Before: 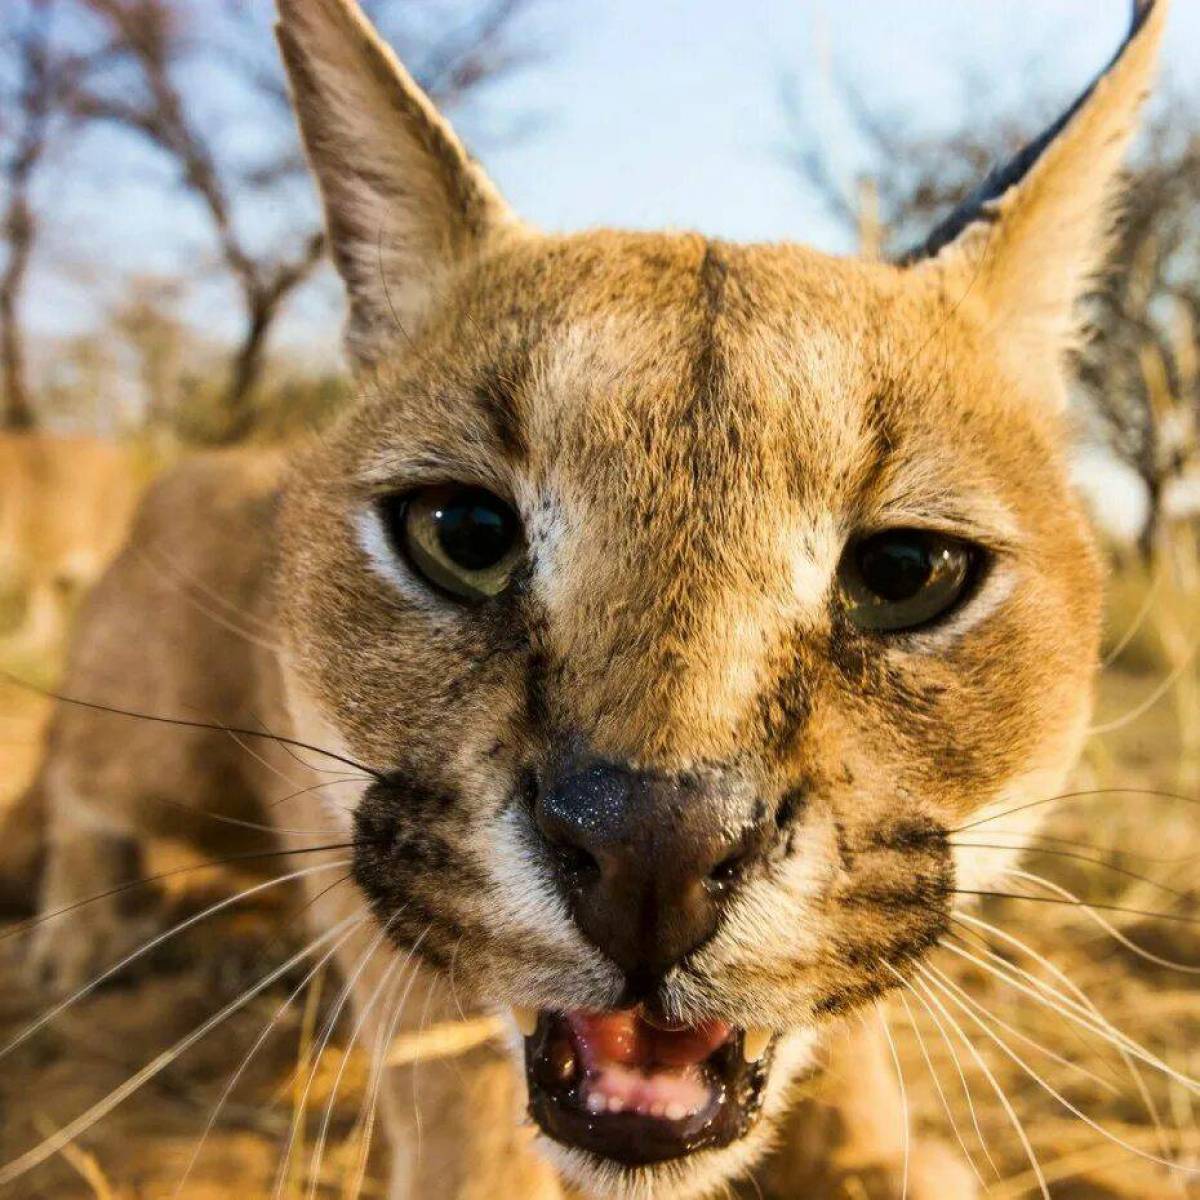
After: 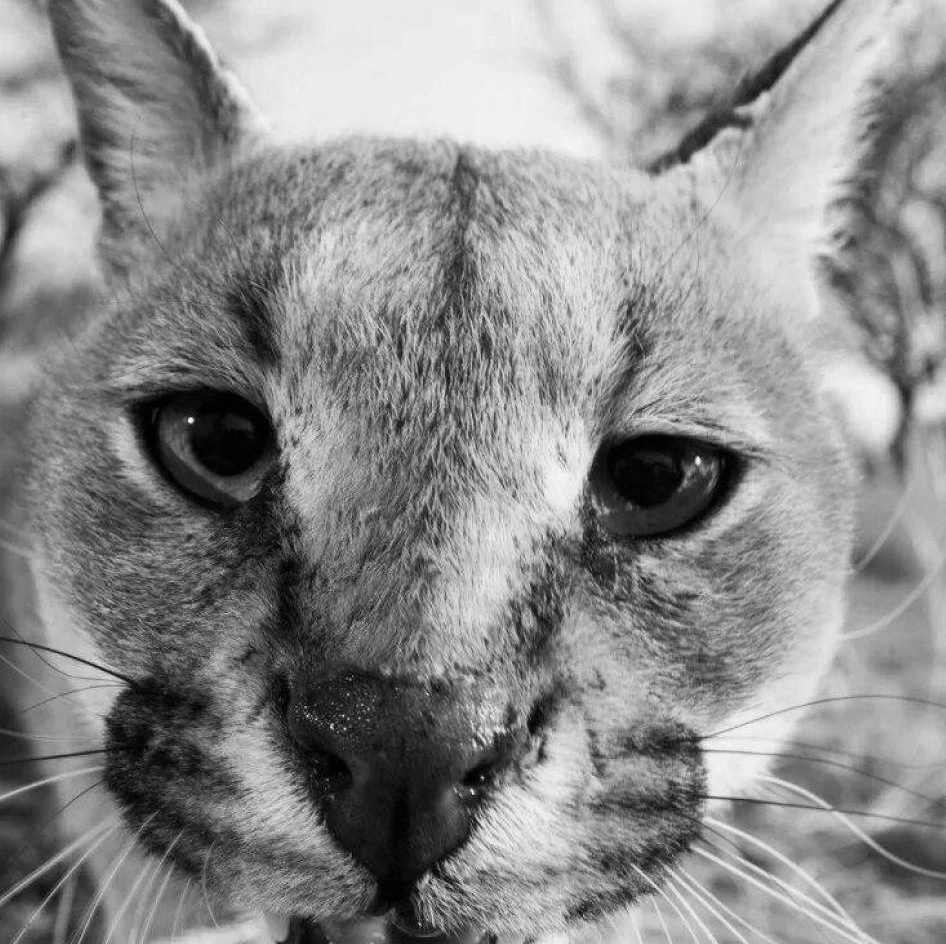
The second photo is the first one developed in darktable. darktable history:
color balance rgb: perceptual saturation grading › global saturation 20%, perceptual saturation grading › highlights -25%, perceptual saturation grading › shadows 25%
monochrome: on, module defaults
crop and rotate: left 20.74%, top 7.912%, right 0.375%, bottom 13.378%
